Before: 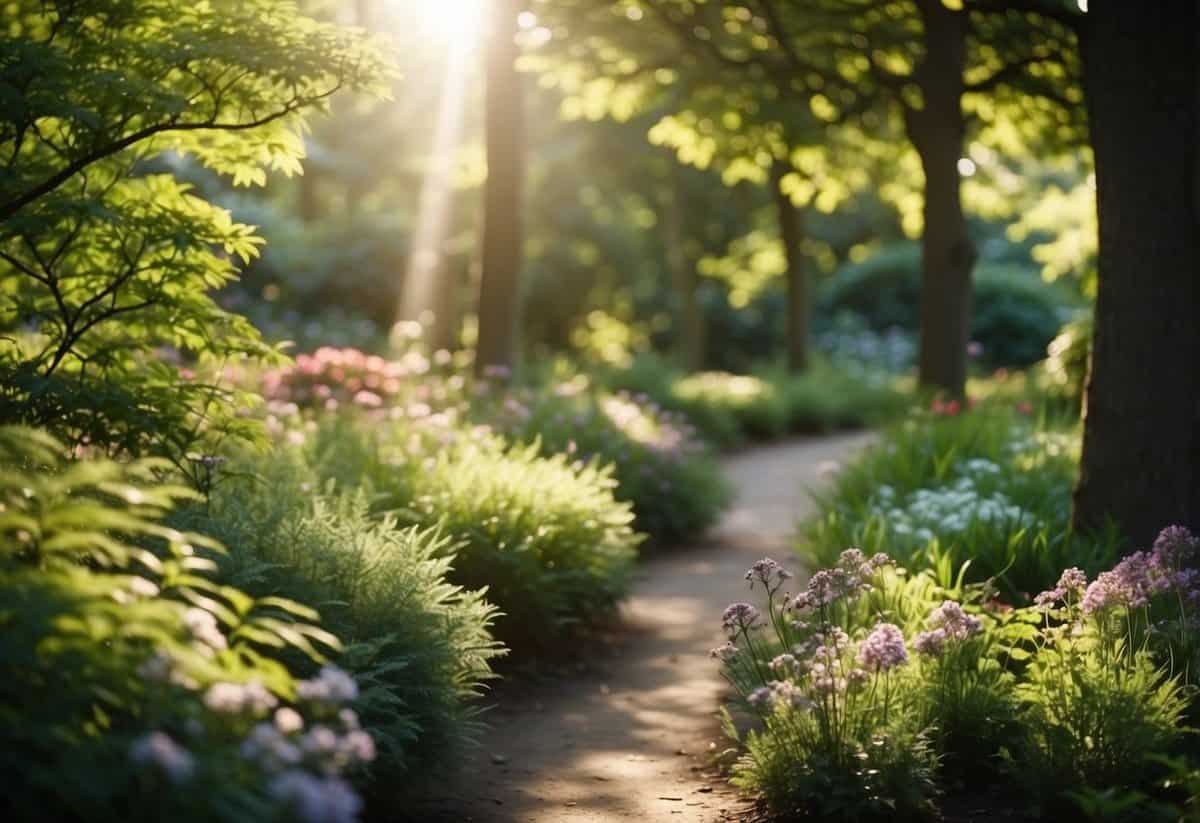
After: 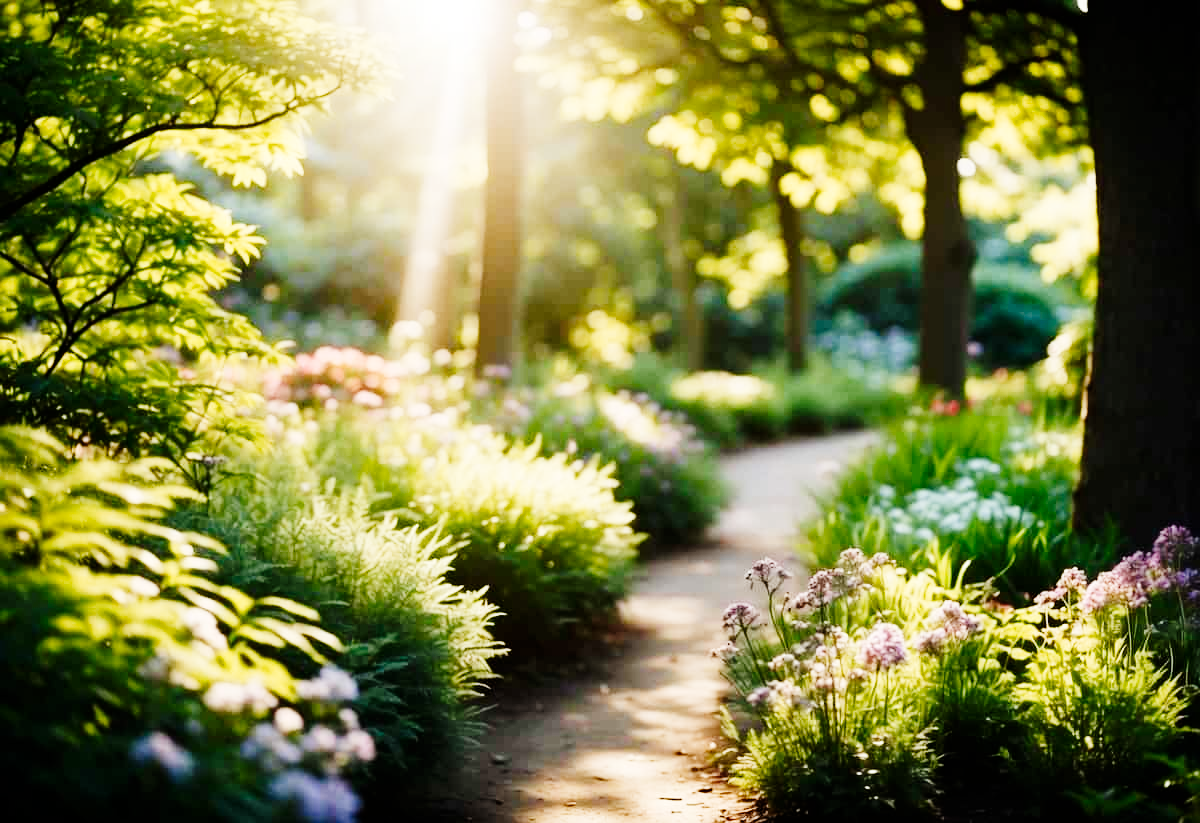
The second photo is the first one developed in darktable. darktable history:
tone curve: curves: ch0 [(0, 0) (0.004, 0) (0.133, 0.071) (0.325, 0.456) (0.832, 0.957) (1, 1)], preserve colors none
